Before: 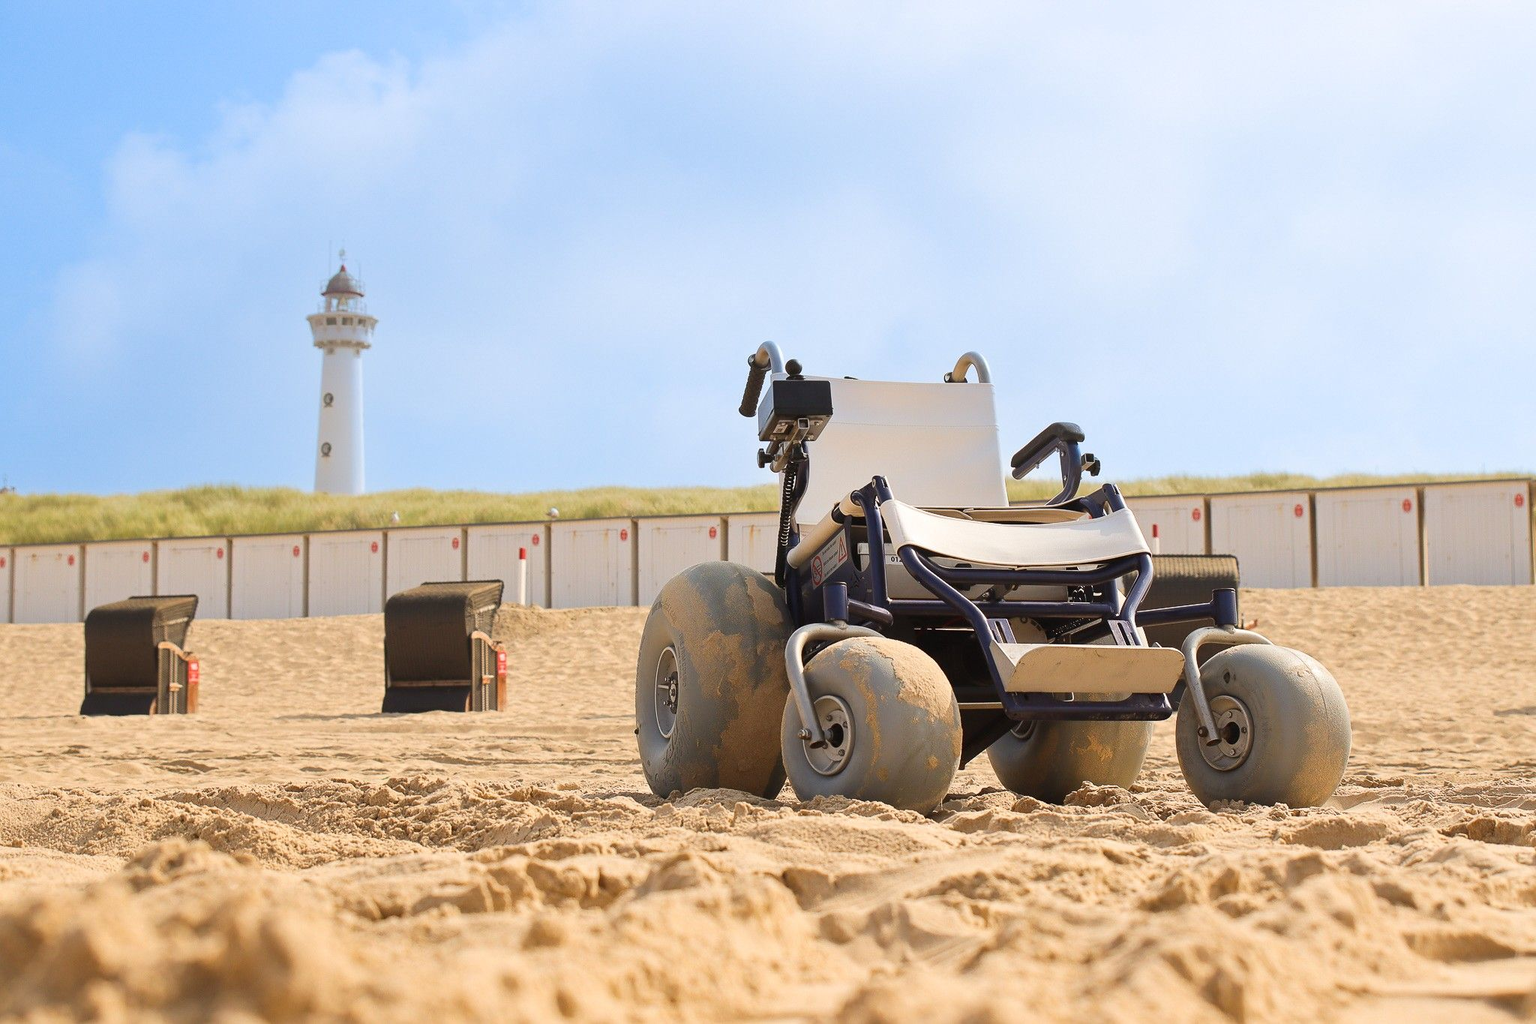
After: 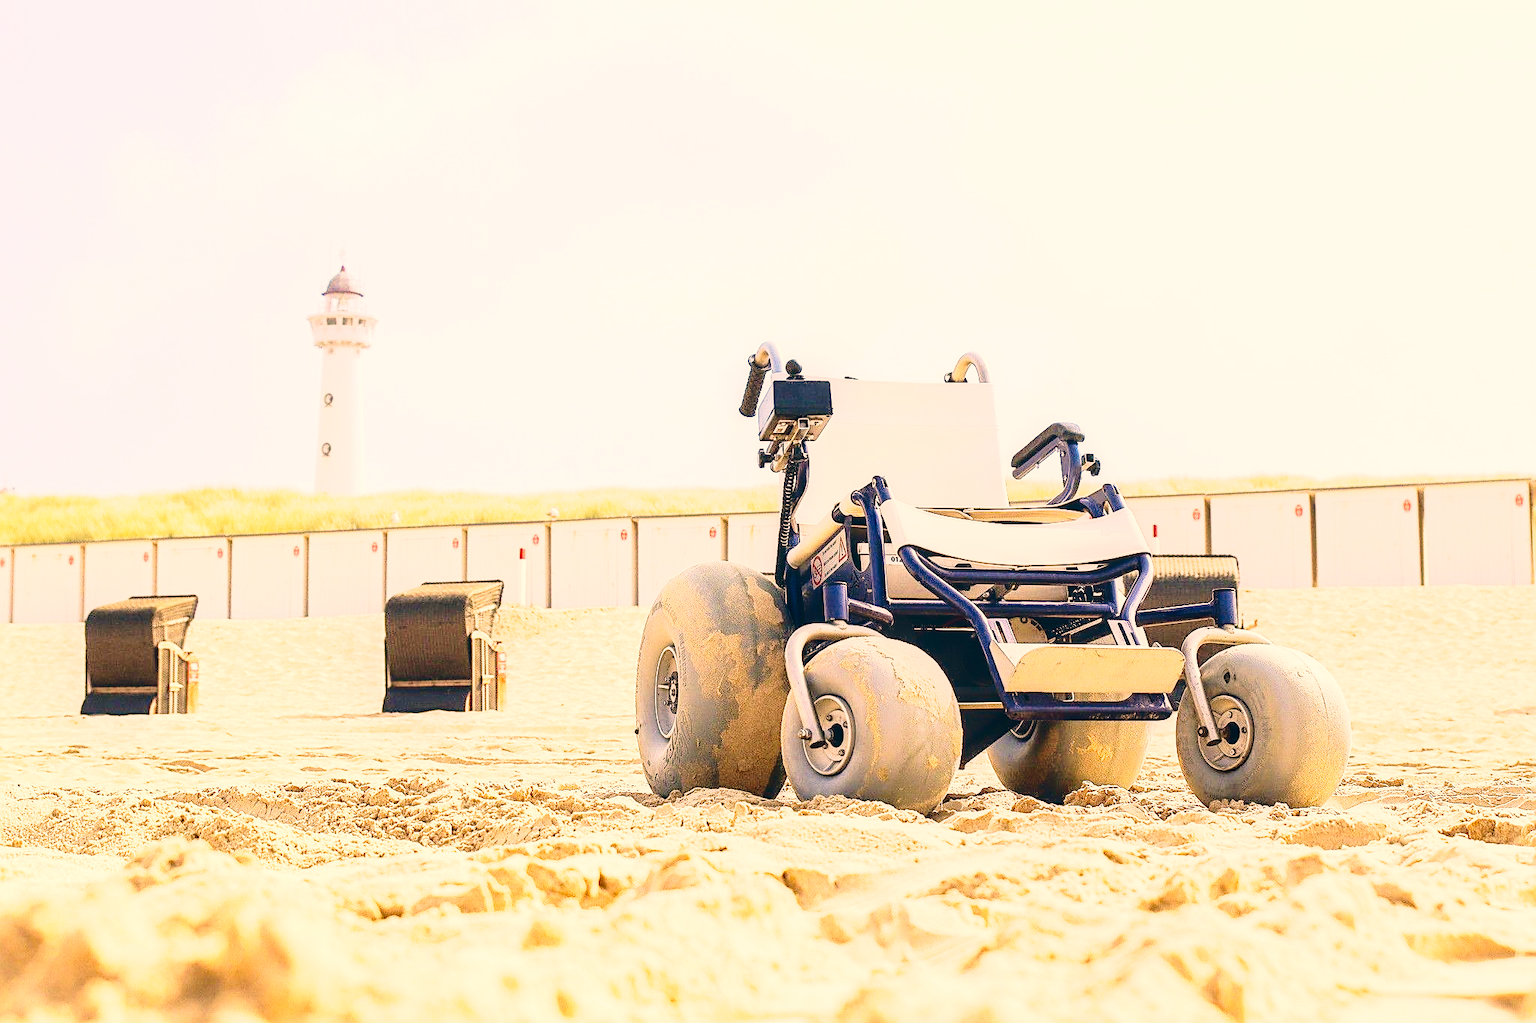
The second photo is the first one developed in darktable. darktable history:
shadows and highlights: shadows -20.58, white point adjustment -2.02, highlights -35.12
sharpen: on, module defaults
contrast brightness saturation: contrast 0.289
local contrast: on, module defaults
velvia: on, module defaults
exposure: exposure 1.001 EV, compensate highlight preservation false
base curve: curves: ch0 [(0, 0) (0.028, 0.03) (0.121, 0.232) (0.46, 0.748) (0.859, 0.968) (1, 1)], preserve colors none
color correction: highlights a* 10.27, highlights b* 14.03, shadows a* -9.79, shadows b* -14.83
